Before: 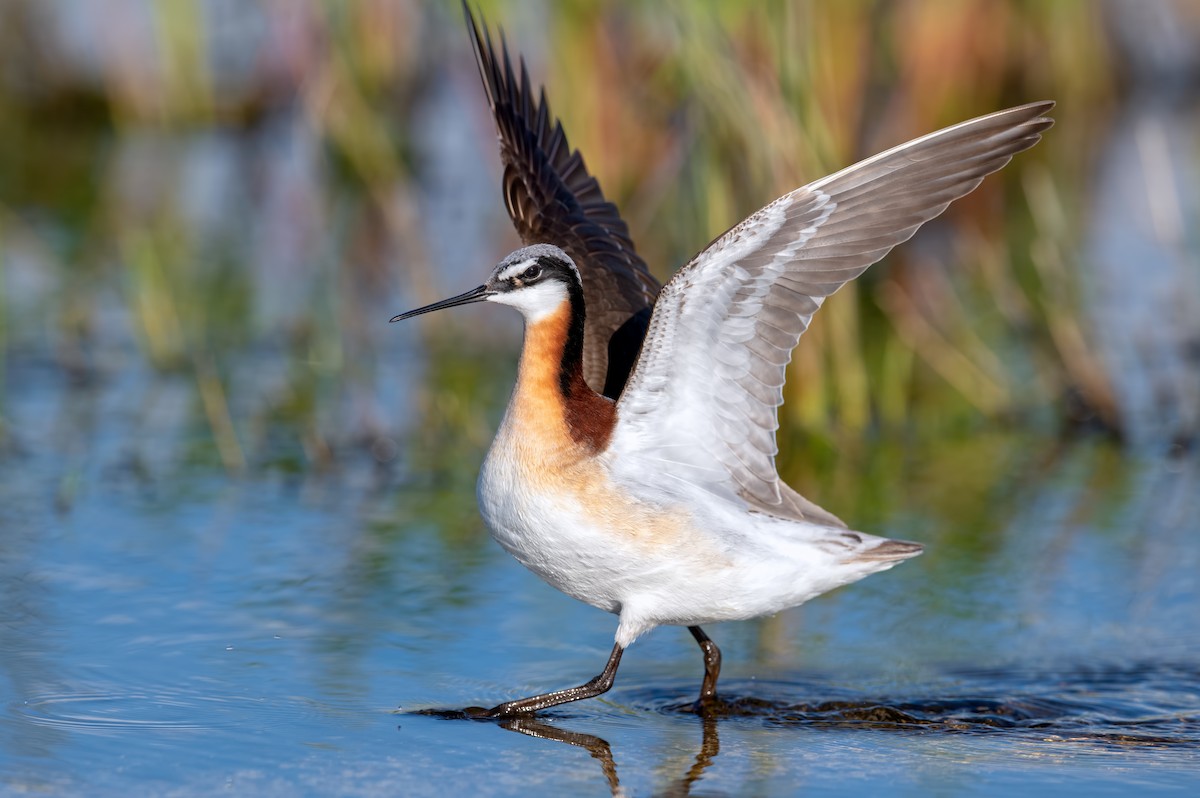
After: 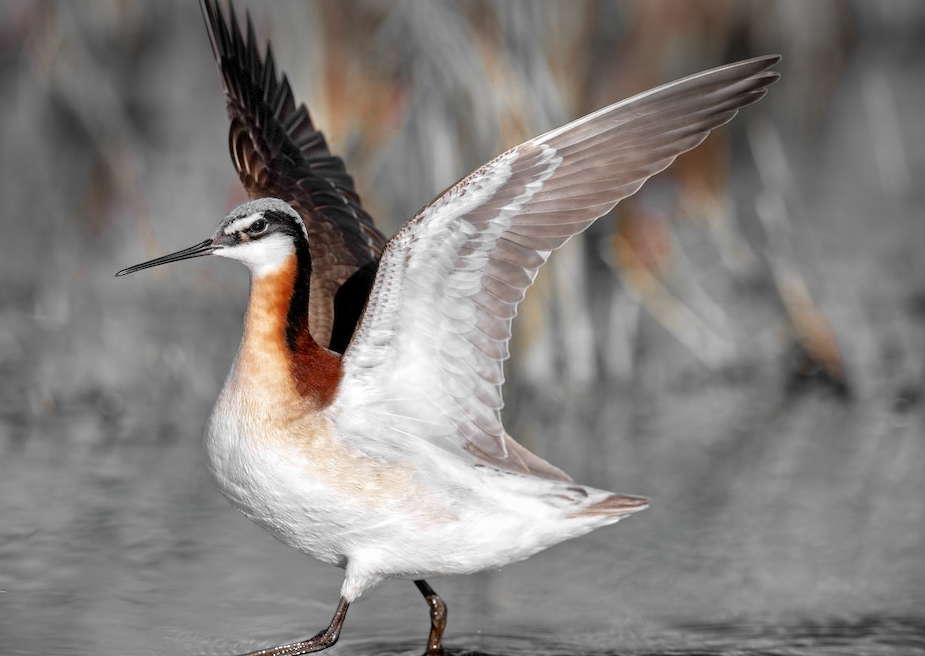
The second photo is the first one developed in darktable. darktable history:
vignetting: fall-off start 90.85%, fall-off radius 38.16%, center (-0.026, 0.404), width/height ratio 1.211, shape 1.3, dithering 8-bit output
crop: left 22.891%, top 5.881%, bottom 11.79%
tone equalizer: -8 EV 0.029 EV, -7 EV -0.028 EV, -6 EV 0.043 EV, -5 EV 0.031 EV, -4 EV 0.236 EV, -3 EV 0.642 EV, -2 EV 0.589 EV, -1 EV 0.194 EV, +0 EV 0.038 EV
color zones: curves: ch0 [(0, 0.497) (0.096, 0.361) (0.221, 0.538) (0.429, 0.5) (0.571, 0.5) (0.714, 0.5) (0.857, 0.5) (1, 0.497)]; ch1 [(0, 0.5) (0.143, 0.5) (0.257, -0.002) (0.429, 0.04) (0.571, -0.001) (0.714, -0.015) (0.857, 0.024) (1, 0.5)]
